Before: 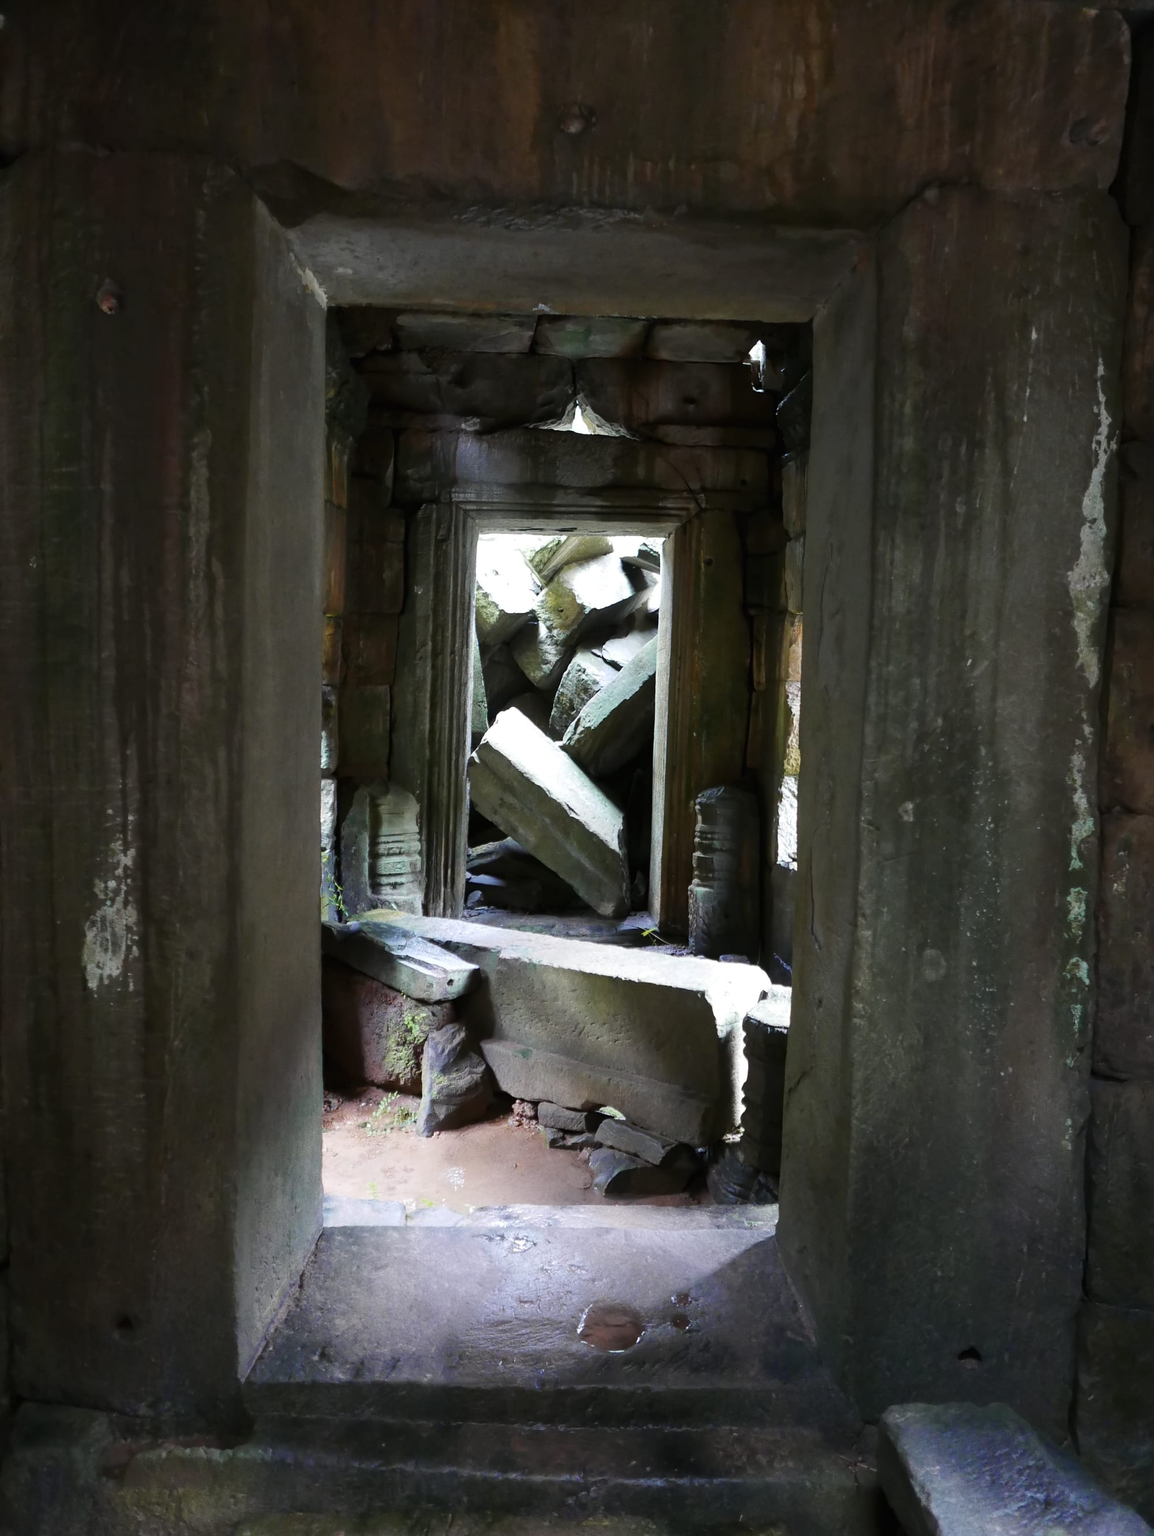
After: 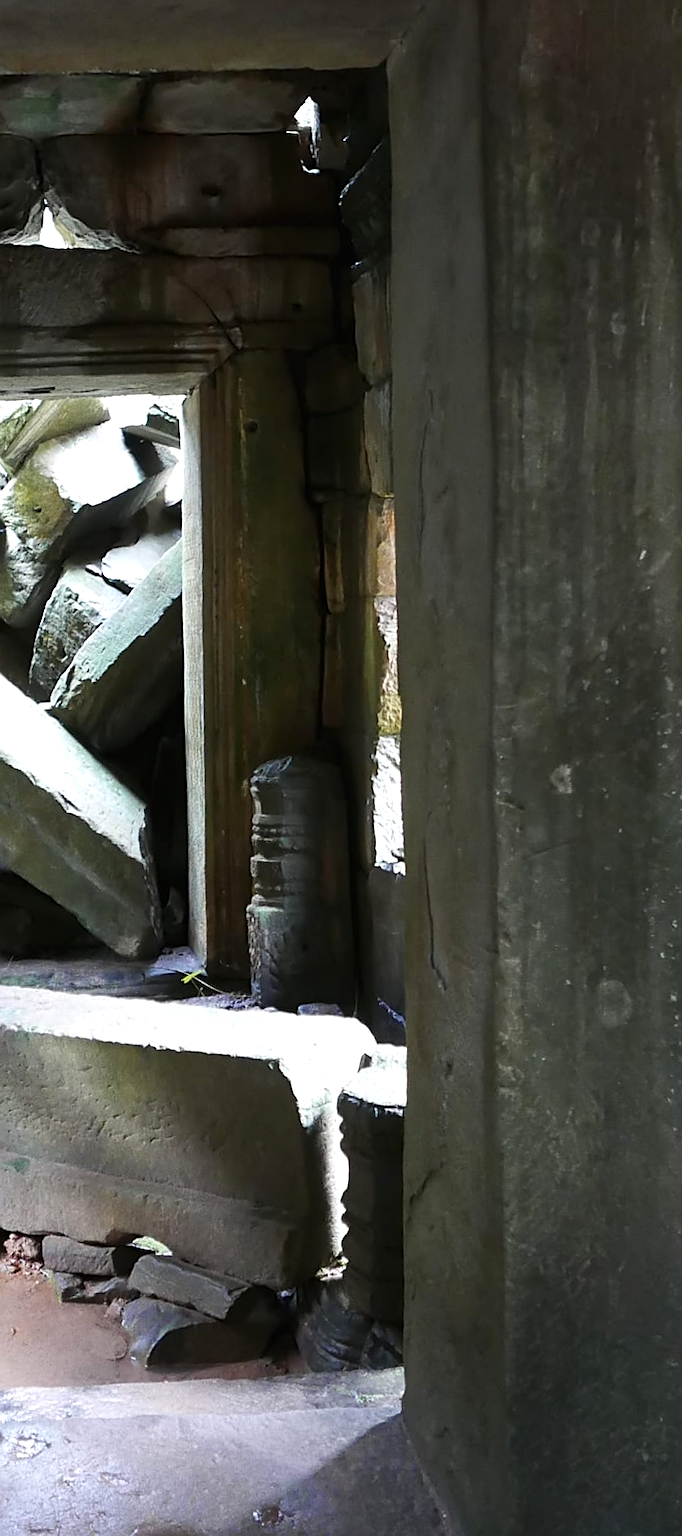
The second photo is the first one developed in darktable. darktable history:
crop: left 45.721%, top 13.393%, right 14.118%, bottom 10.01%
sharpen: on, module defaults
rotate and perspective: rotation -3°, crop left 0.031, crop right 0.968, crop top 0.07, crop bottom 0.93
exposure: exposure 0.236 EV, compensate highlight preservation false
